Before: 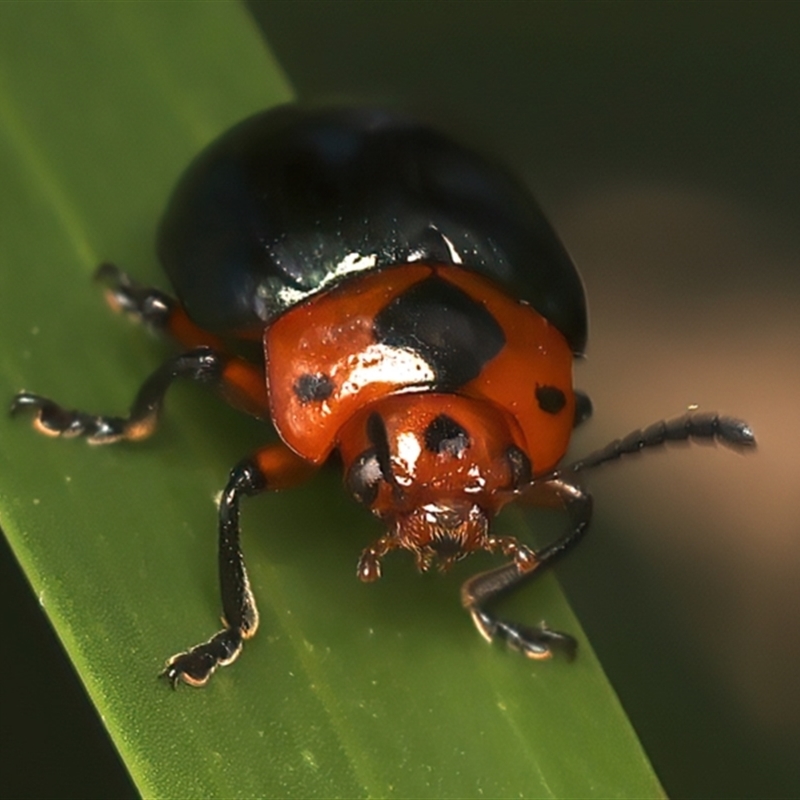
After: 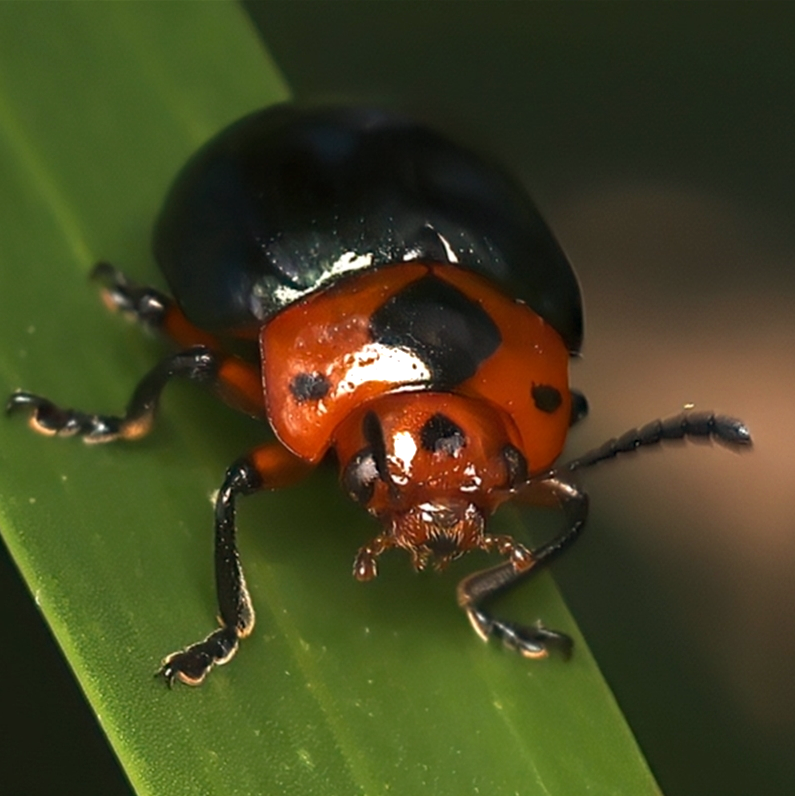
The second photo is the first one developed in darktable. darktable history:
crop and rotate: left 0.614%, top 0.179%, bottom 0.309%
haze removal: compatibility mode true, adaptive false
